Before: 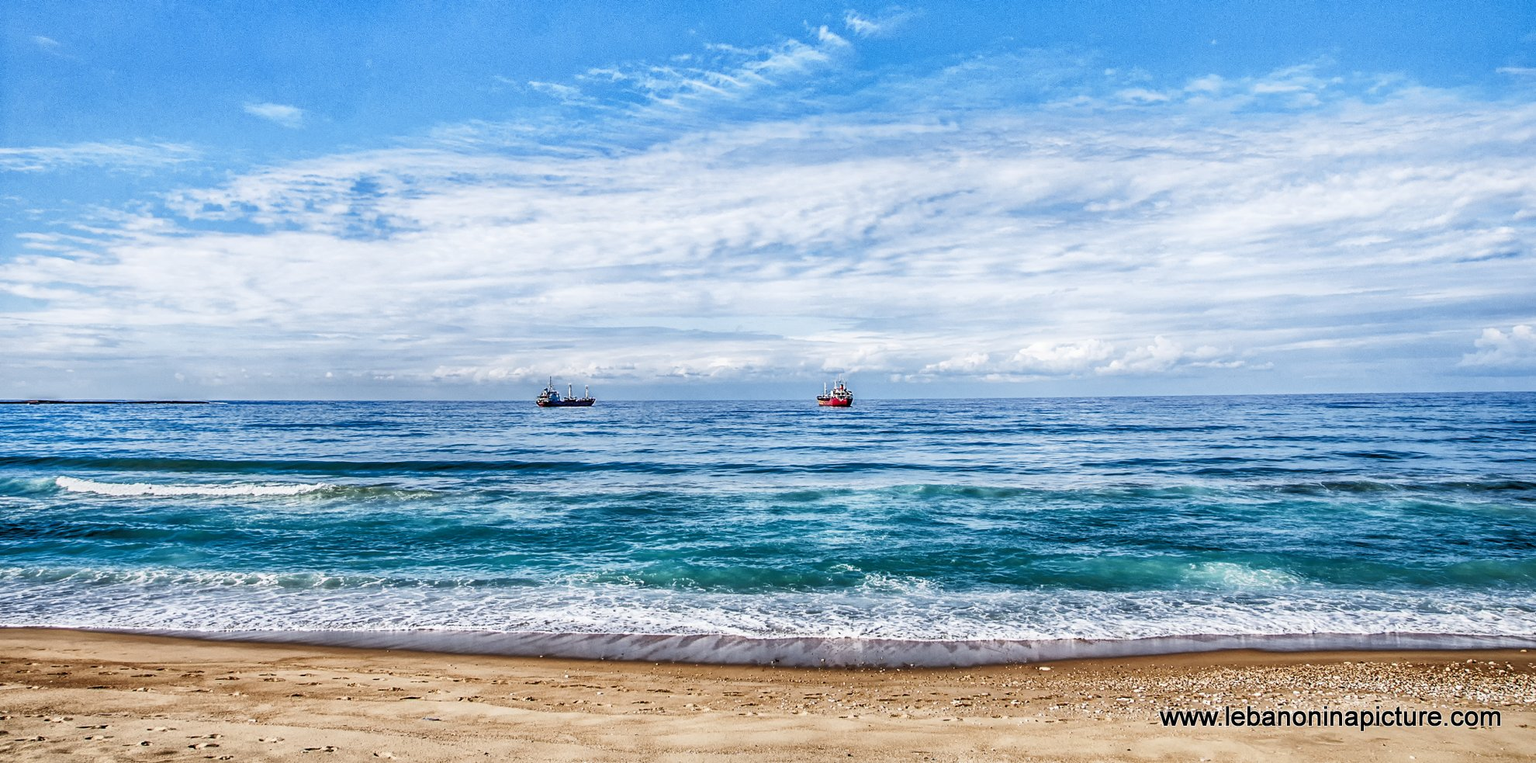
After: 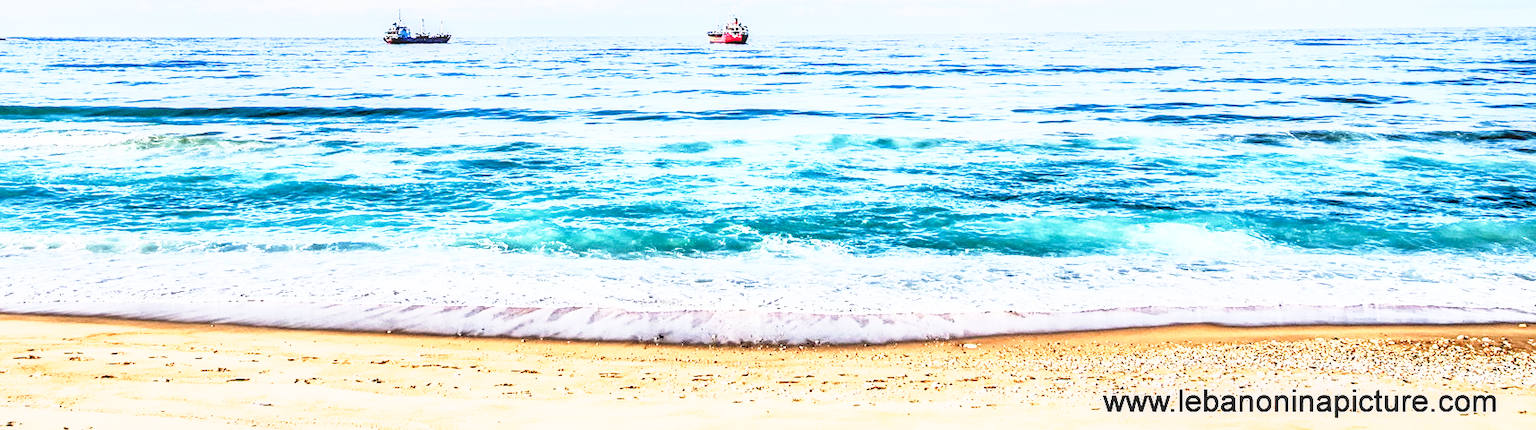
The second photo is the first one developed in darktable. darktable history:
exposure: exposure 0.639 EV, compensate highlight preservation false
base curve: curves: ch0 [(0, 0) (0.018, 0.026) (0.143, 0.37) (0.33, 0.731) (0.458, 0.853) (0.735, 0.965) (0.905, 0.986) (1, 1)]
tone curve: curves: ch0 [(0, 0.074) (0.129, 0.136) (0.285, 0.301) (0.689, 0.764) (0.854, 0.926) (0.987, 0.977)]; ch1 [(0, 0) (0.337, 0.249) (0.434, 0.437) (0.485, 0.491) (0.515, 0.495) (0.566, 0.57) (0.625, 0.625) (0.764, 0.806) (1, 1)]; ch2 [(0, 0) (0.314, 0.301) (0.401, 0.411) (0.505, 0.499) (0.54, 0.54) (0.608, 0.613) (0.706, 0.735) (1, 1)], preserve colors none
crop and rotate: left 13.311%, top 48.325%, bottom 2.732%
local contrast: detail 130%
